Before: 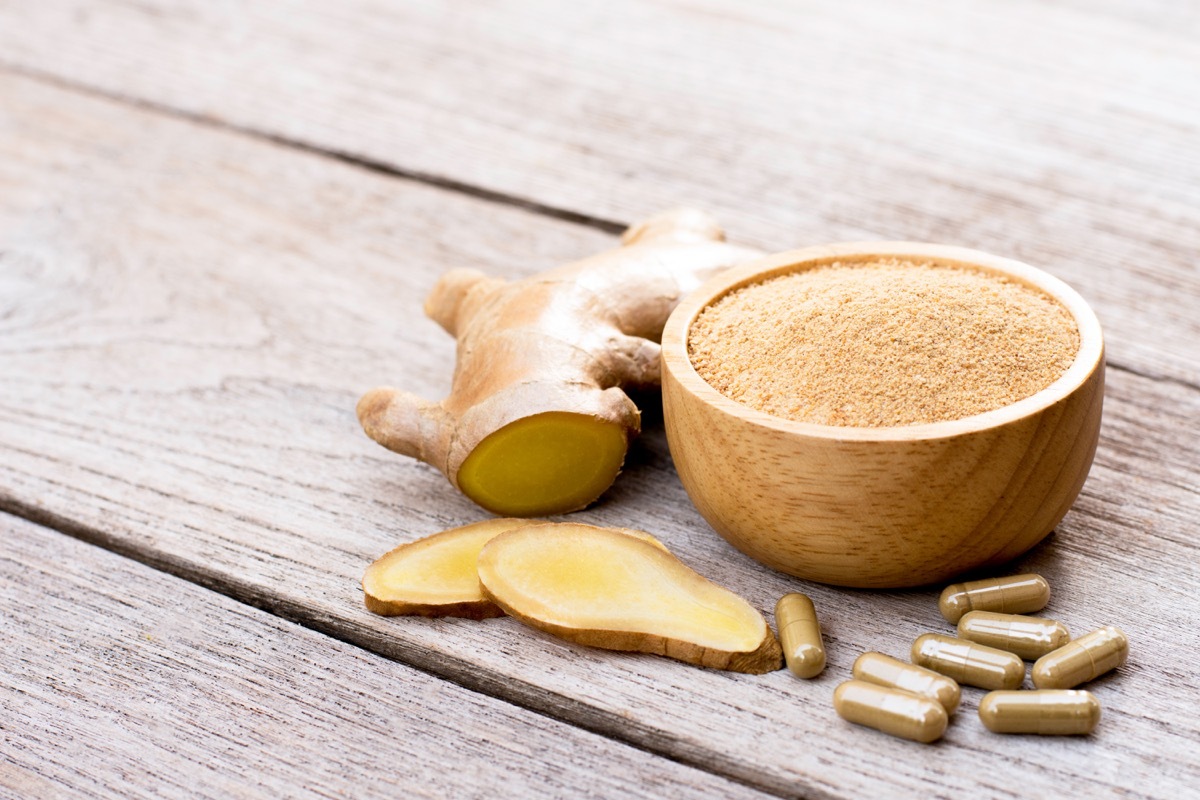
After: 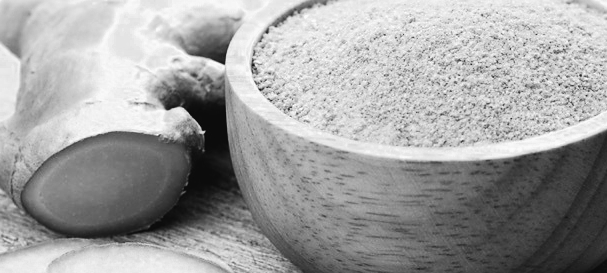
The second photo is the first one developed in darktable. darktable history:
color zones: curves: ch0 [(0.002, 0.593) (0.143, 0.417) (0.285, 0.541) (0.455, 0.289) (0.608, 0.327) (0.727, 0.283) (0.869, 0.571) (1, 0.603)]; ch1 [(0, 0) (0.143, 0) (0.286, 0) (0.429, 0) (0.571, 0) (0.714, 0) (0.857, 0)]
sharpen: radius 1.047
tone curve: curves: ch0 [(0, 0.032) (0.181, 0.156) (0.751, 0.829) (1, 1)], color space Lab, linked channels, preserve colors none
contrast brightness saturation: contrast 0.093, saturation 0.282
exposure: exposure -0.154 EV, compensate highlight preservation false
color calibration: illuminant as shot in camera, x 0.358, y 0.373, temperature 4628.91 K
crop: left 36.413%, top 35.029%, right 12.958%, bottom 30.771%
